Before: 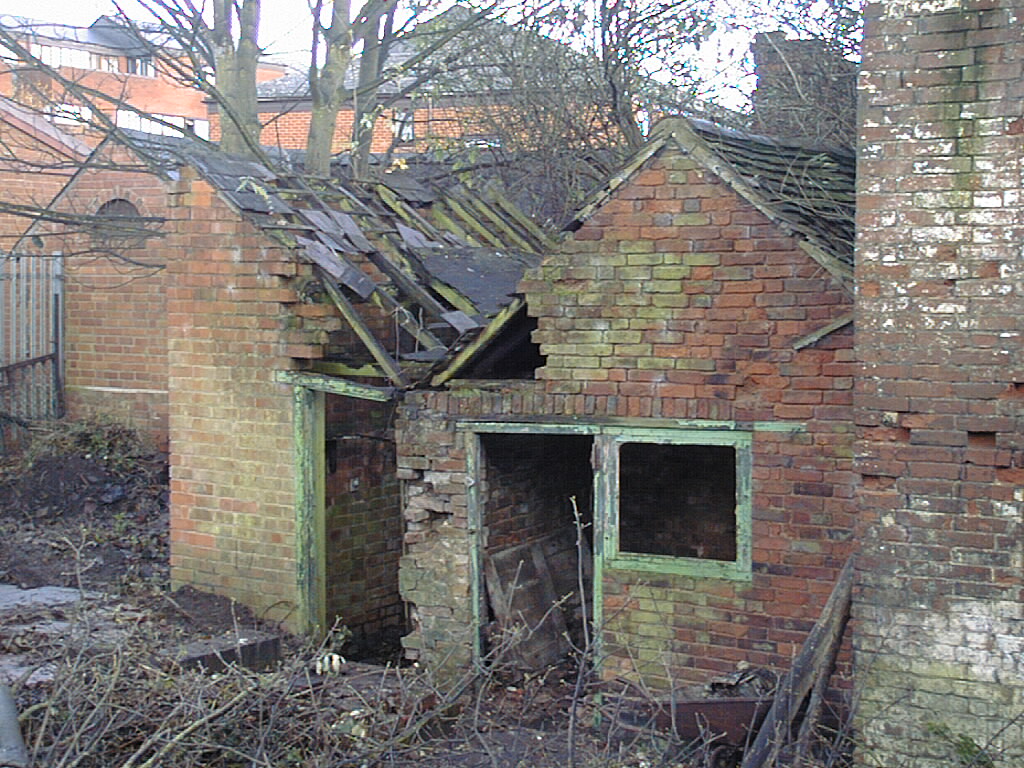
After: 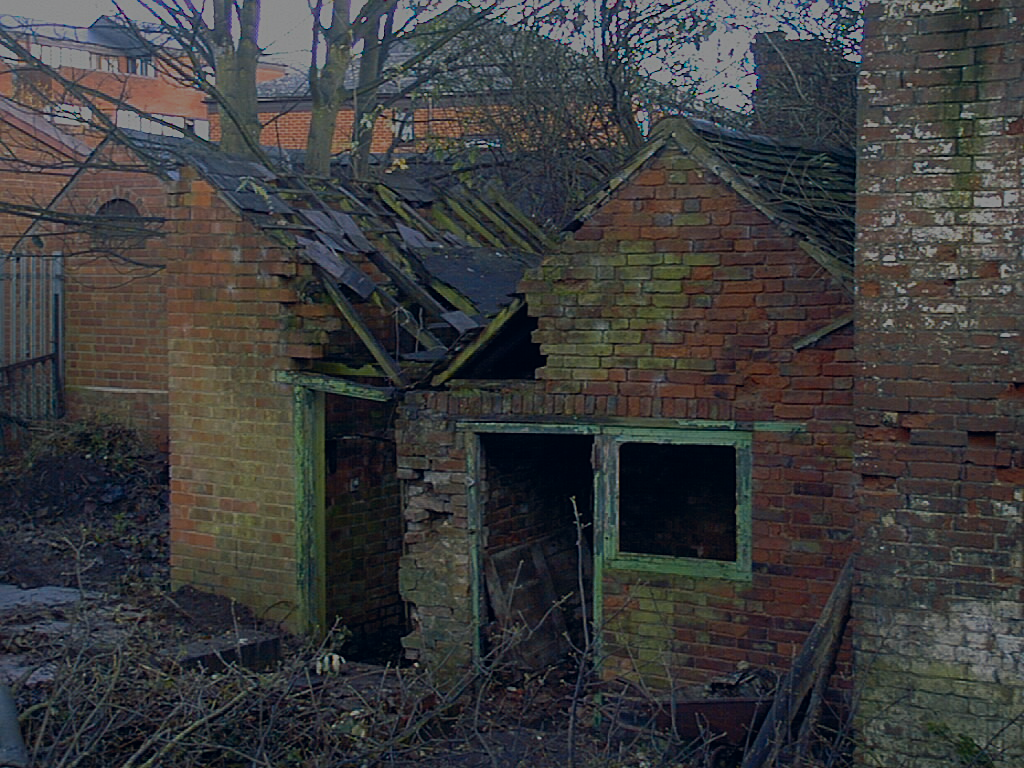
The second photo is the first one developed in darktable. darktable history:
contrast brightness saturation: brightness -0.016, saturation 0.353
color balance rgb: power › luminance -9.142%, linear chroma grading › global chroma 0.644%, perceptual saturation grading › global saturation 0.767%, global vibrance 20%
color correction: highlights a* 0.468, highlights b* 2.68, shadows a* -1.15, shadows b* -4.77
sharpen: amount 0.206
base curve: curves: ch0 [(0, 0) (0.74, 0.67) (1, 1)], preserve colors none
exposure: exposure -1.491 EV, compensate highlight preservation false
